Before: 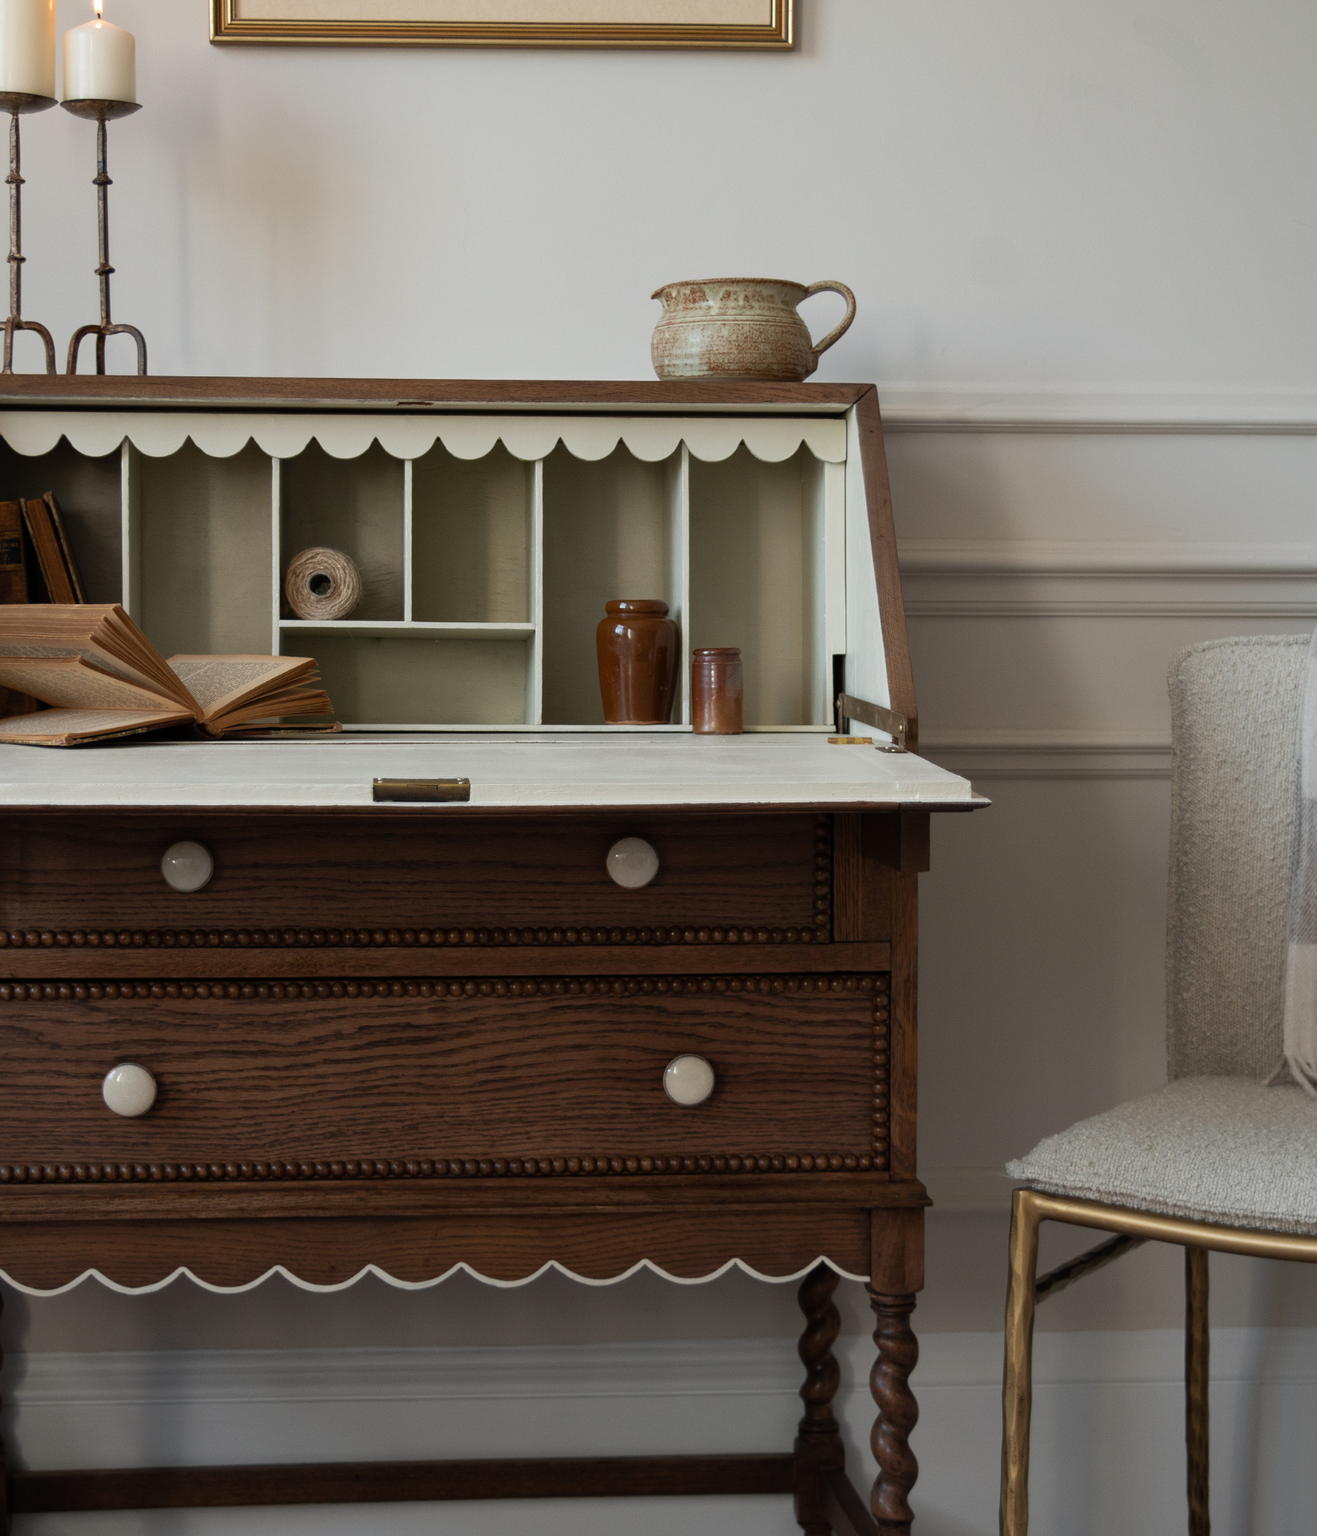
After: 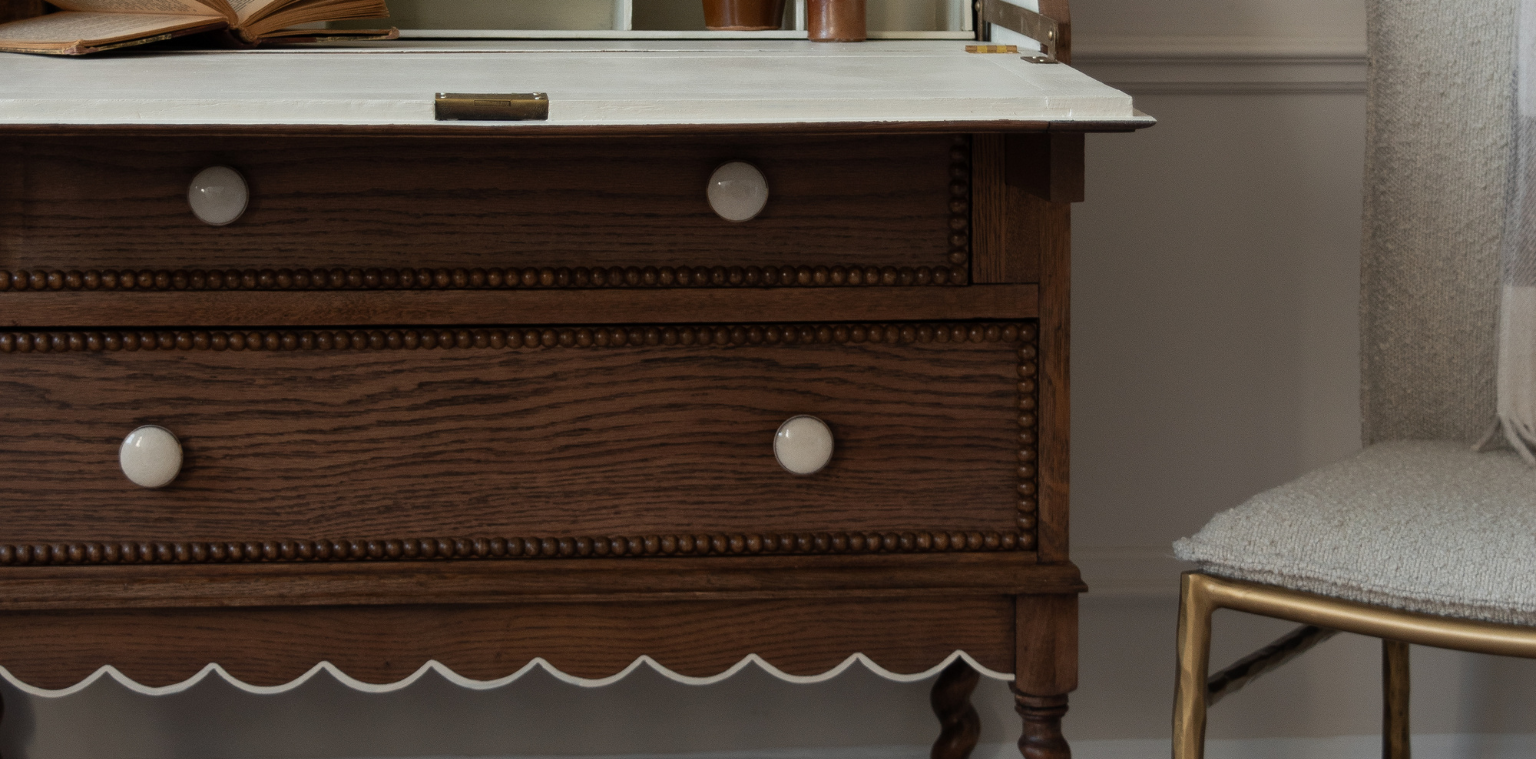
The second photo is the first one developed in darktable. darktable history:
crop: top 45.487%, bottom 12.105%
